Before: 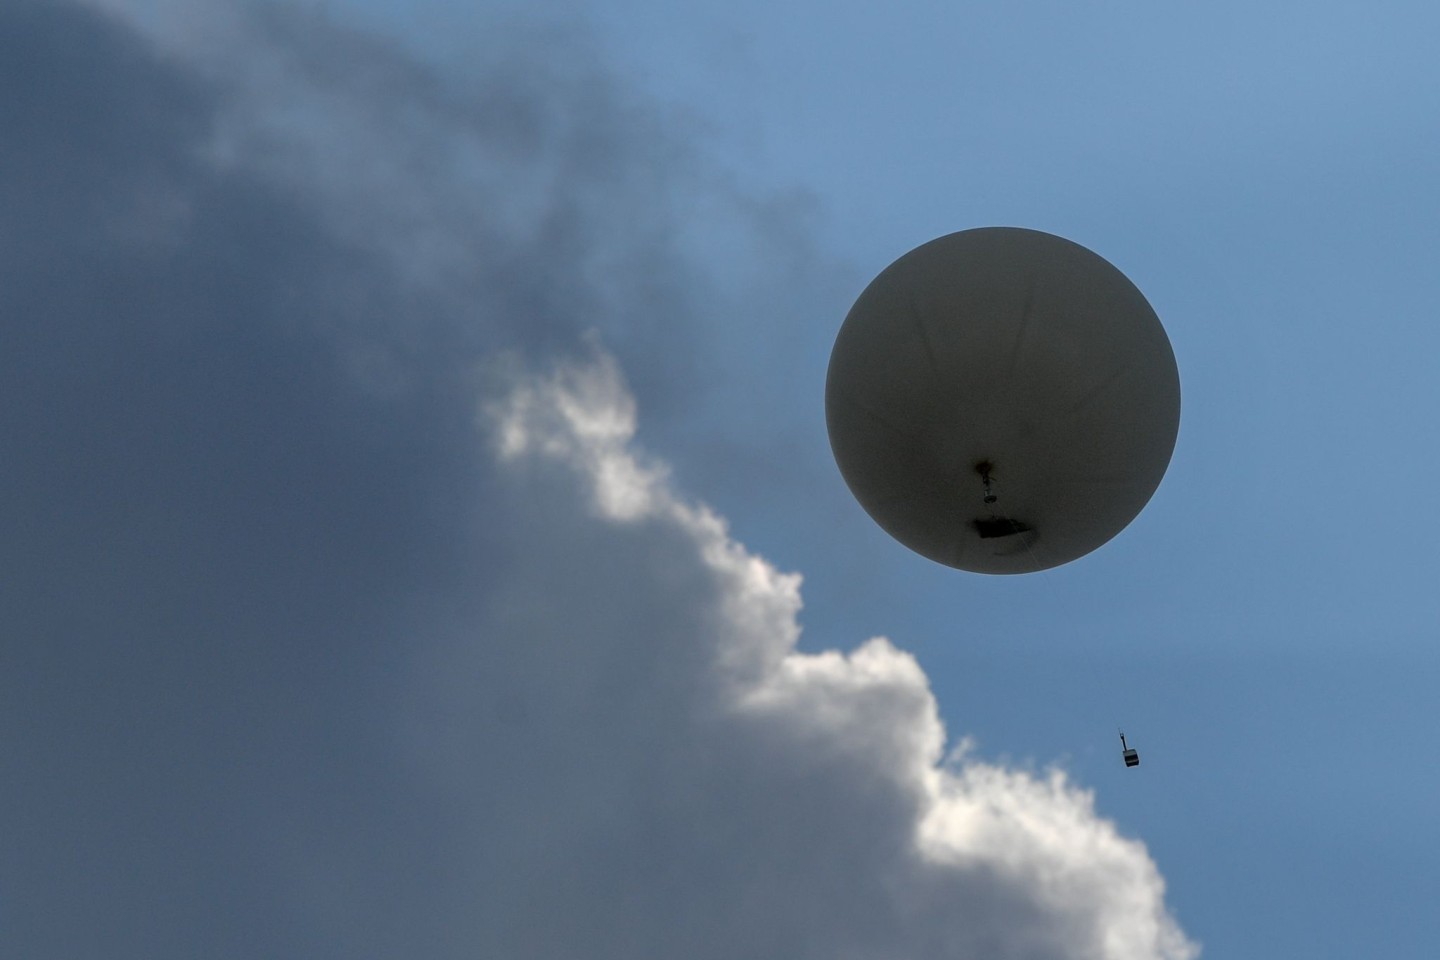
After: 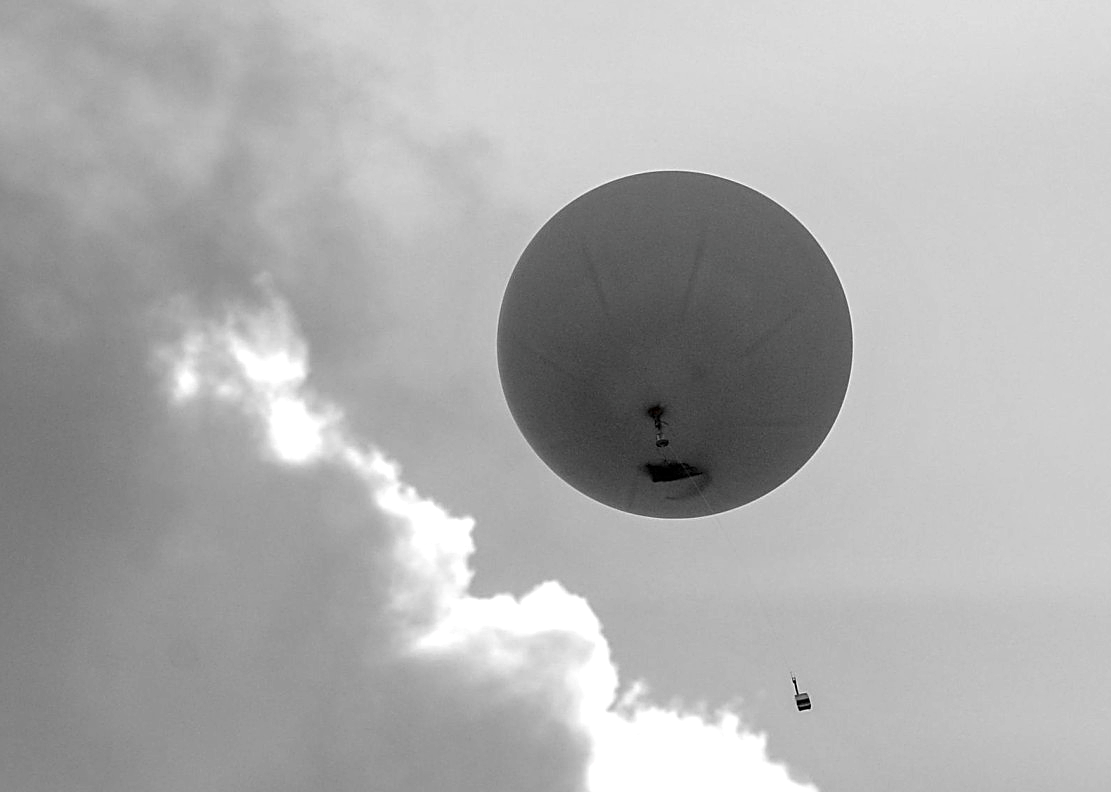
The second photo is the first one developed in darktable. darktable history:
velvia: strength 15.47%
crop: left 22.795%, top 5.866%, bottom 11.596%
exposure: exposure 1.241 EV, compensate exposure bias true, compensate highlight preservation false
color balance rgb: perceptual saturation grading › global saturation 8.588%
color zones: curves: ch0 [(0, 0.65) (0.096, 0.644) (0.221, 0.539) (0.429, 0.5) (0.571, 0.5) (0.714, 0.5) (0.857, 0.5) (1, 0.65)]; ch1 [(0, 0.5) (0.143, 0.5) (0.257, -0.002) (0.429, 0.04) (0.571, -0.001) (0.714, -0.015) (0.857, 0.024) (1, 0.5)]
sharpen: on, module defaults
